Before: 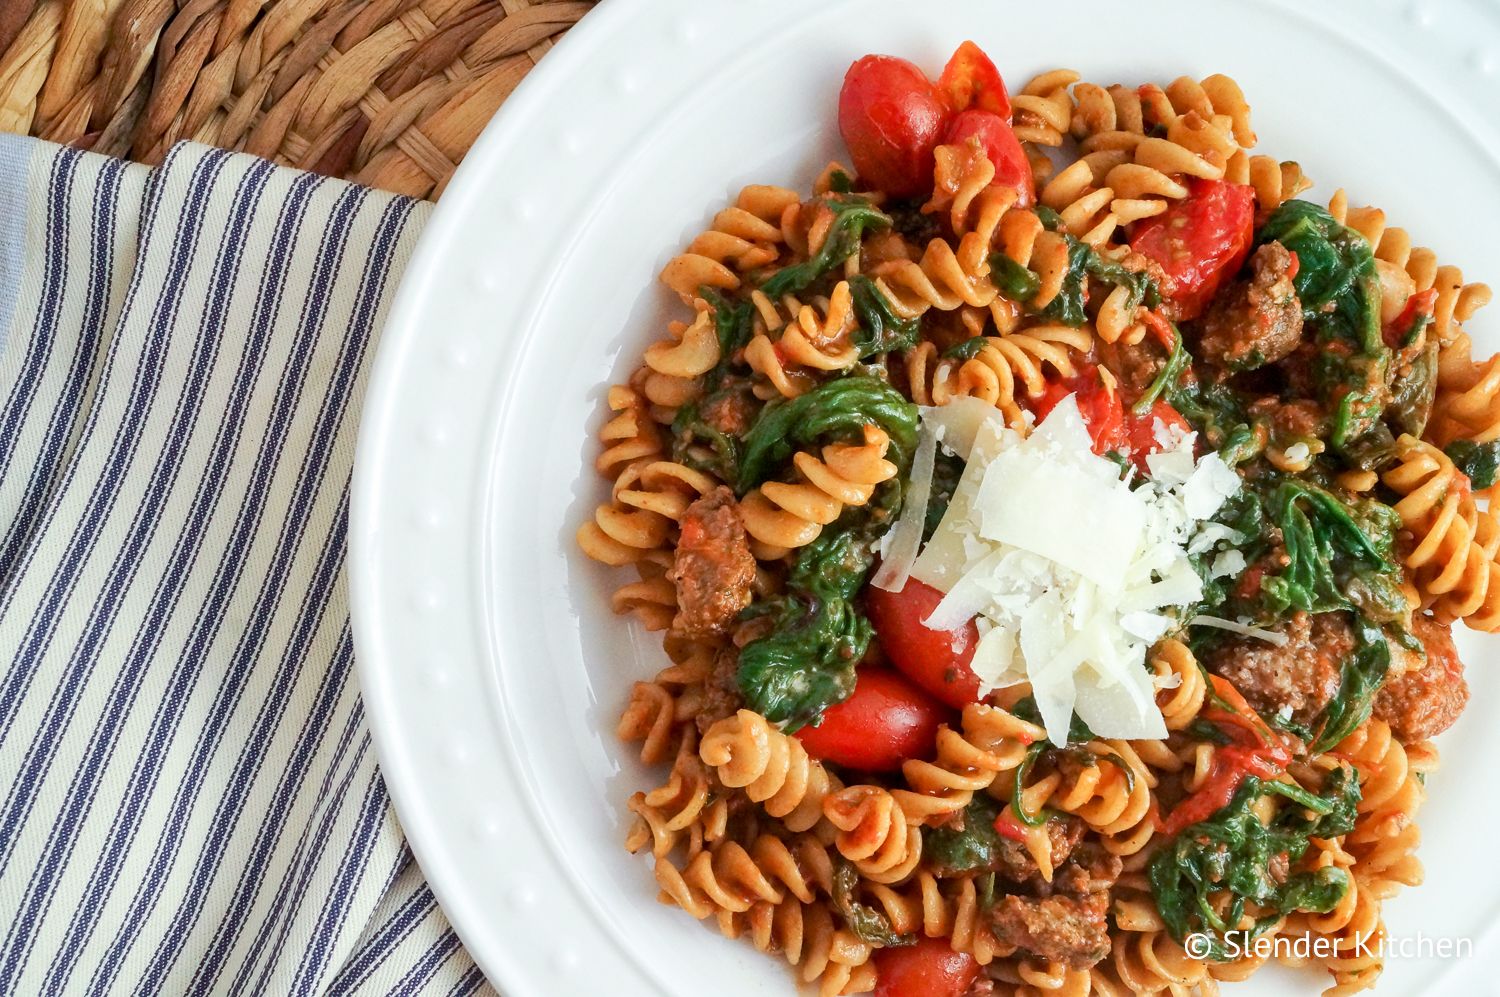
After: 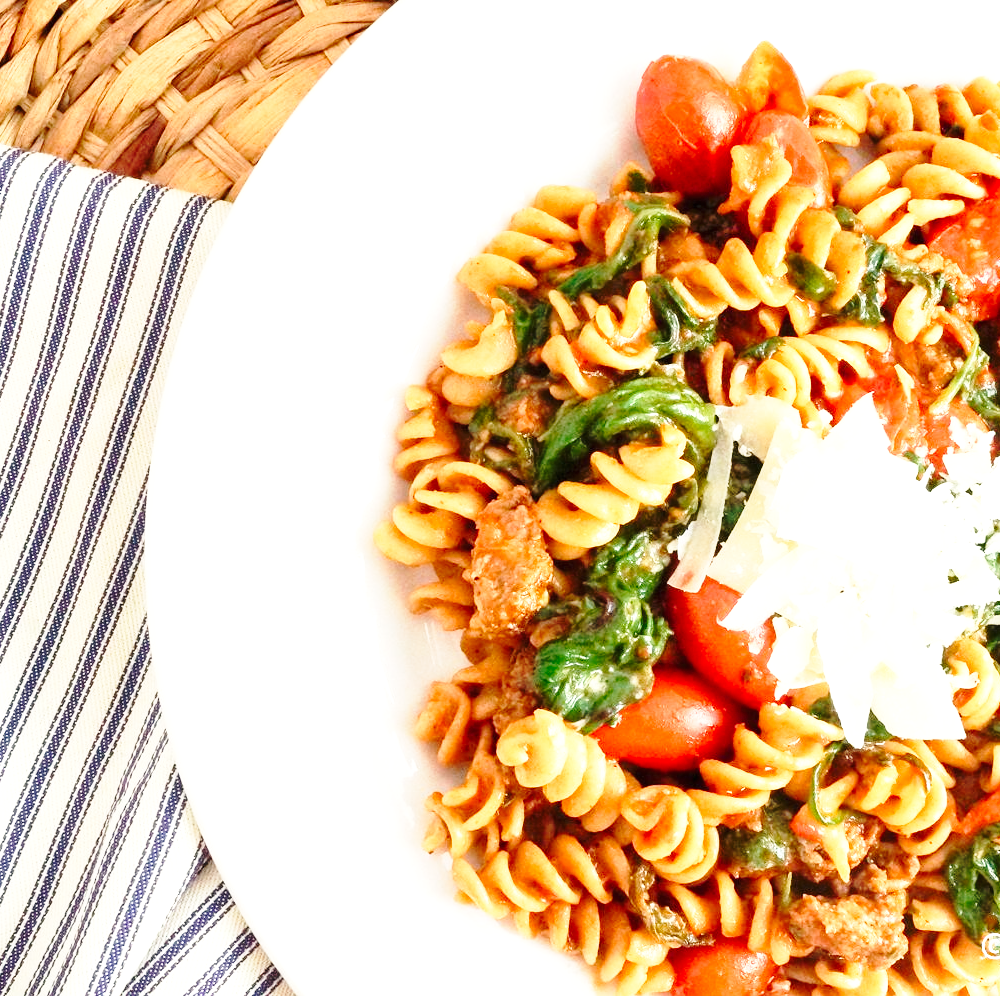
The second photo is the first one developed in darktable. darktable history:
crop and rotate: left 13.537%, right 19.796%
exposure: black level correction 0, exposure 0.7 EV, compensate exposure bias true, compensate highlight preservation false
white balance: red 1.045, blue 0.932
base curve: curves: ch0 [(0, 0) (0.032, 0.037) (0.105, 0.228) (0.435, 0.76) (0.856, 0.983) (1, 1)], preserve colors none
